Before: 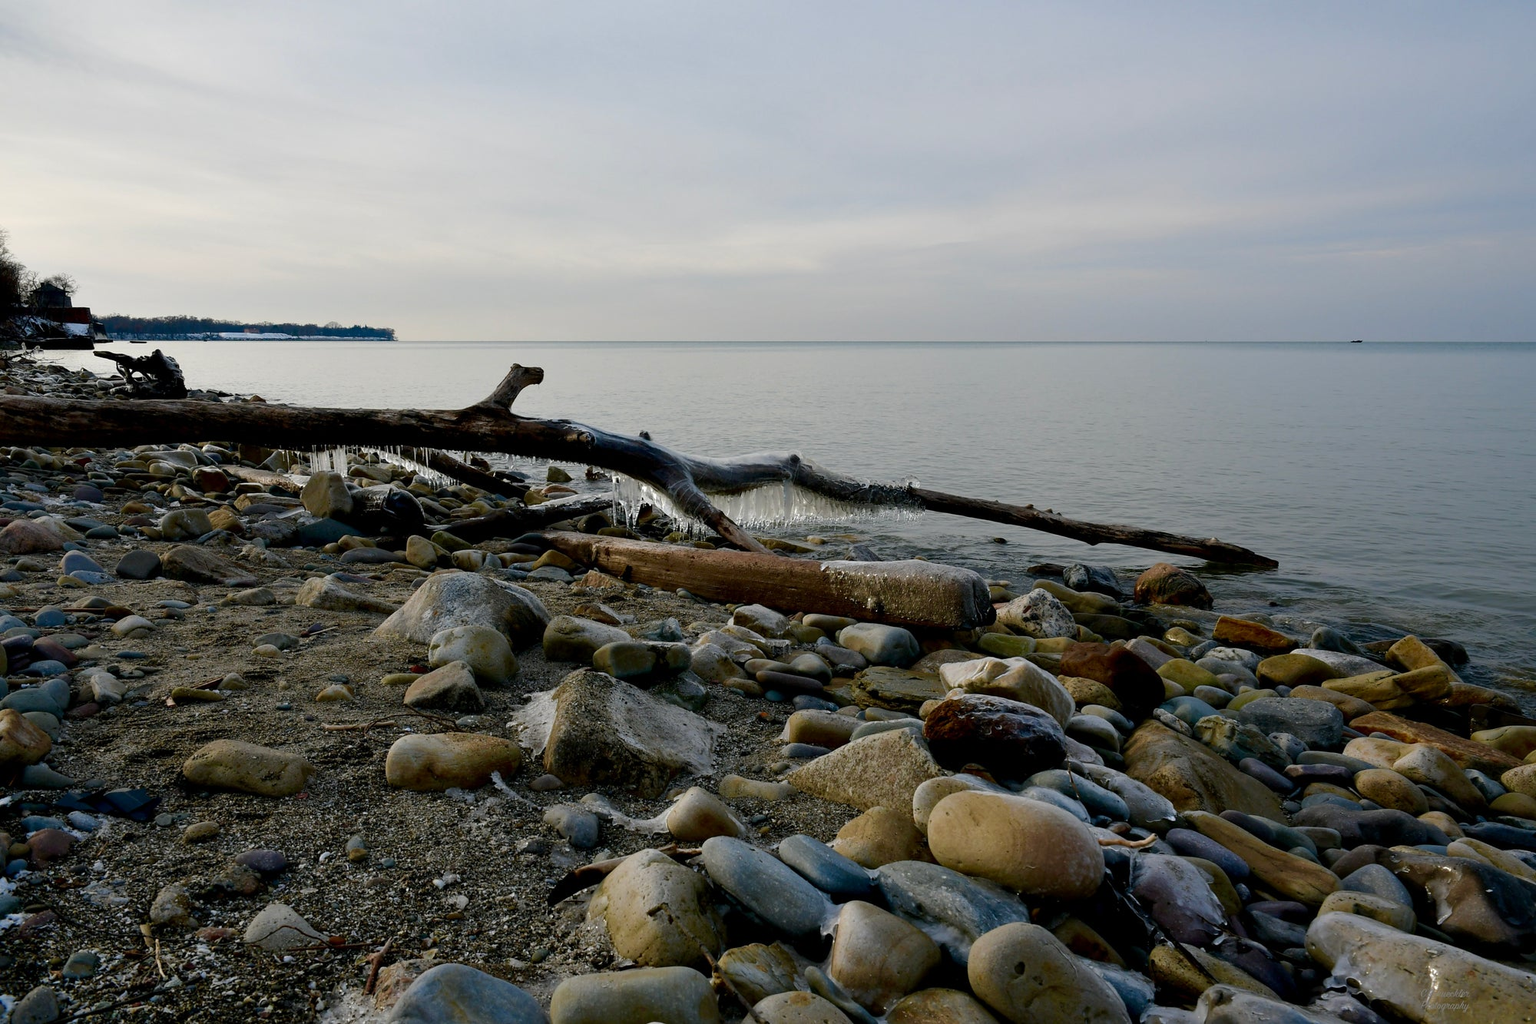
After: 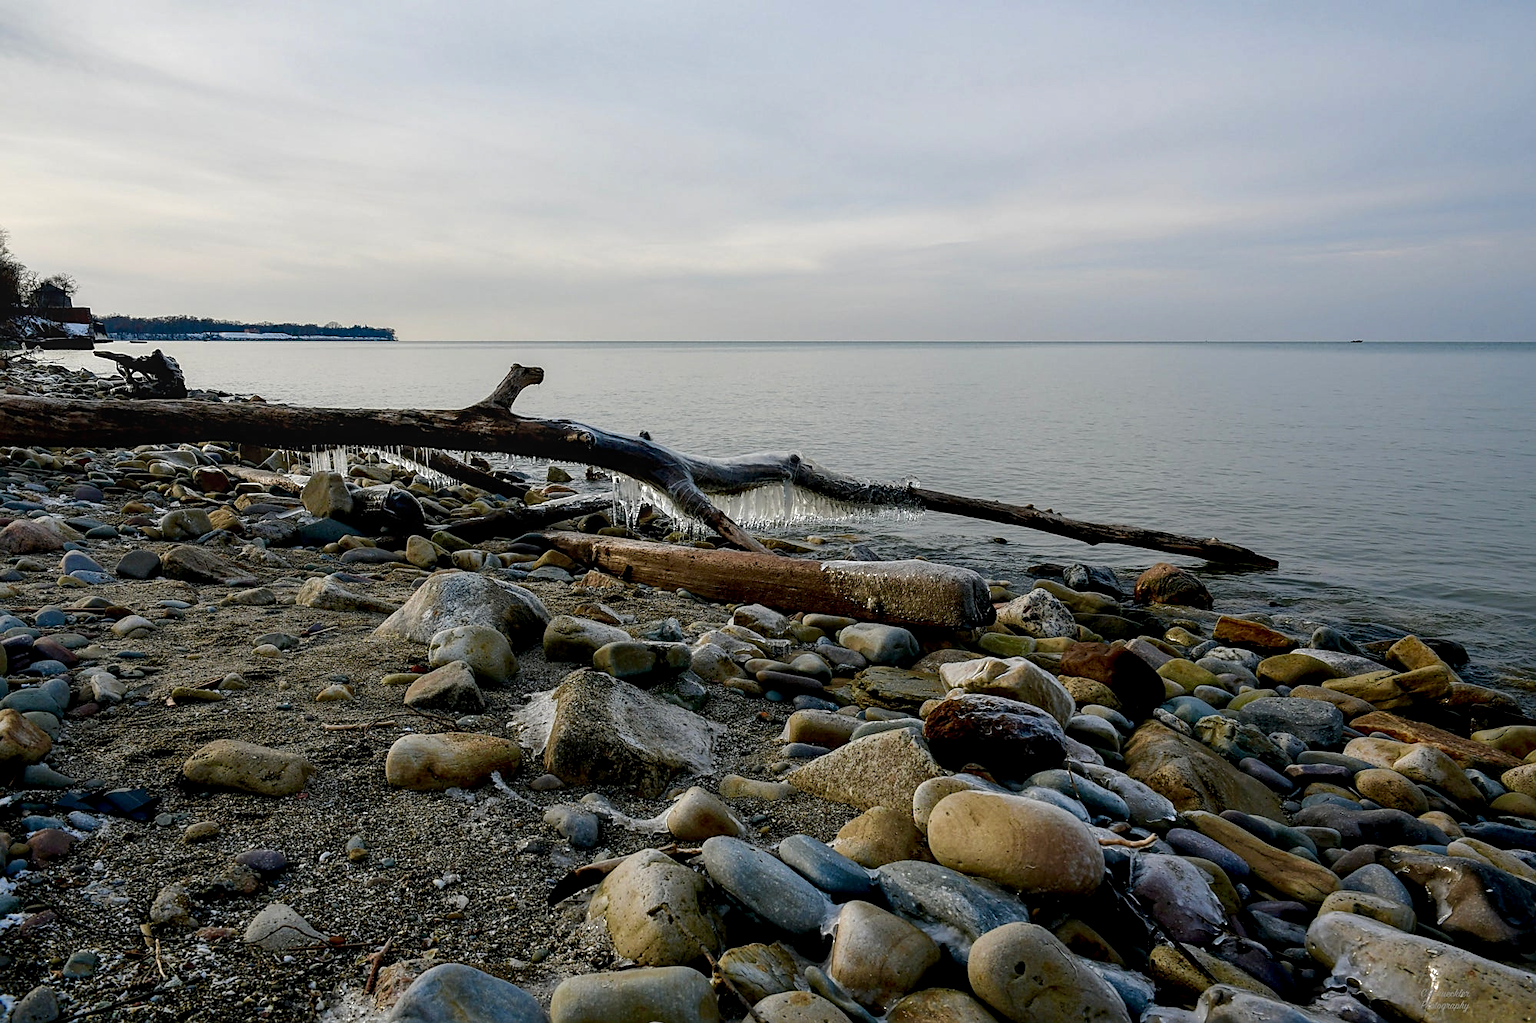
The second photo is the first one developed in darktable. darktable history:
local contrast: highlights 25%, detail 130%
sharpen: on, module defaults
exposure: exposure 0.2 EV, compensate highlight preservation false
